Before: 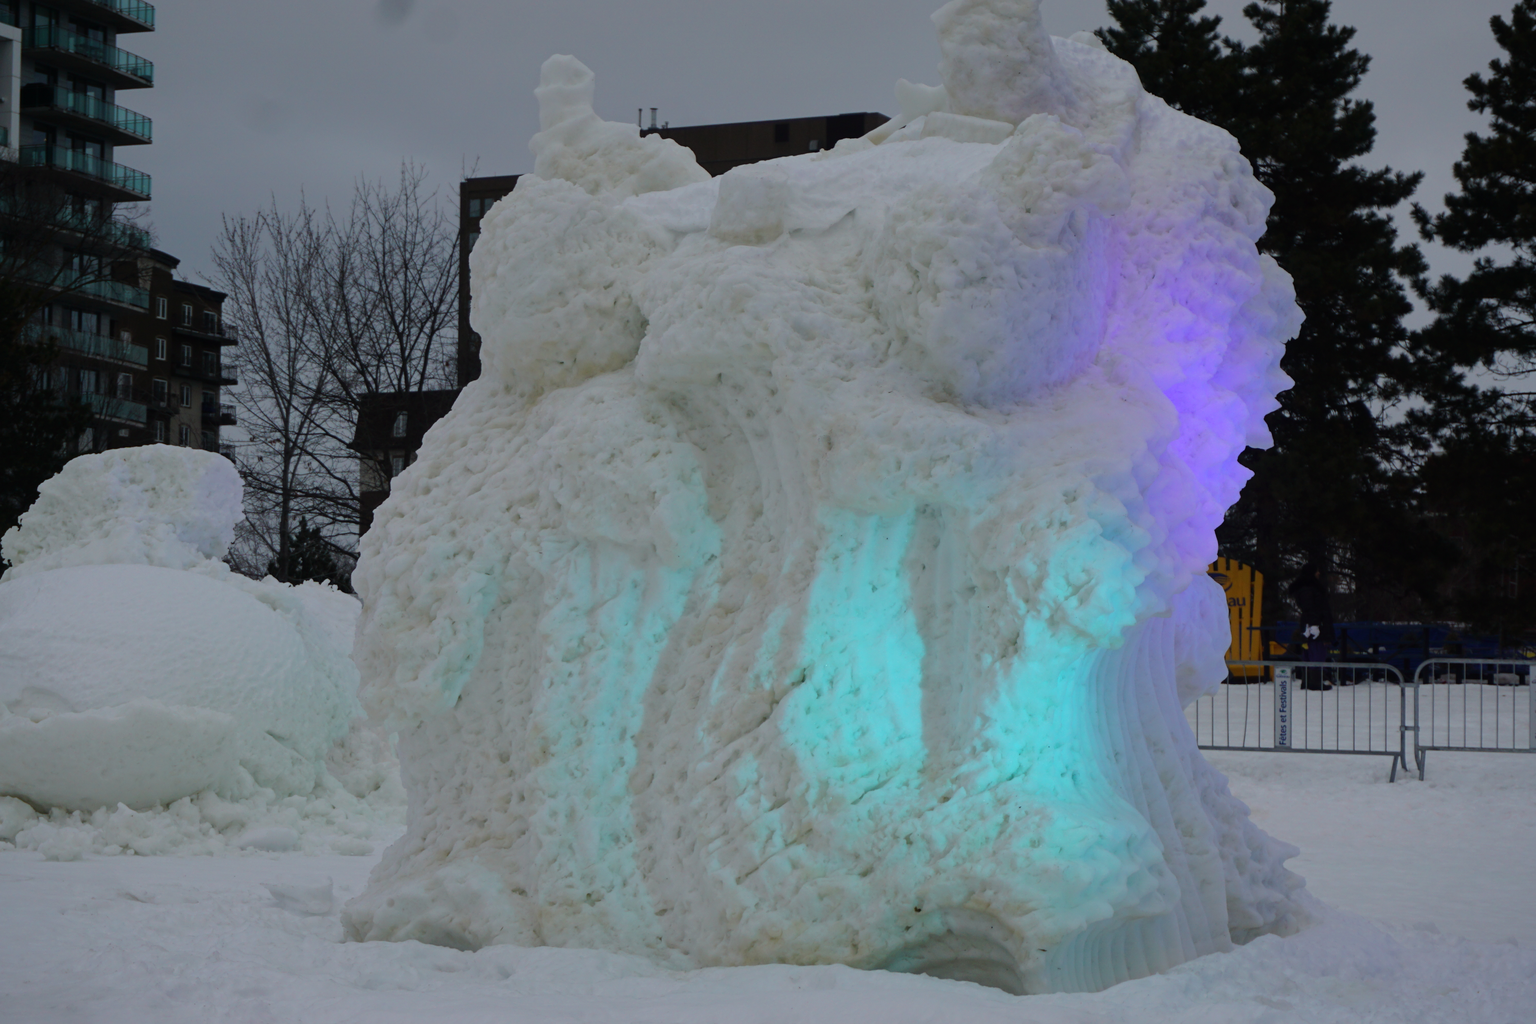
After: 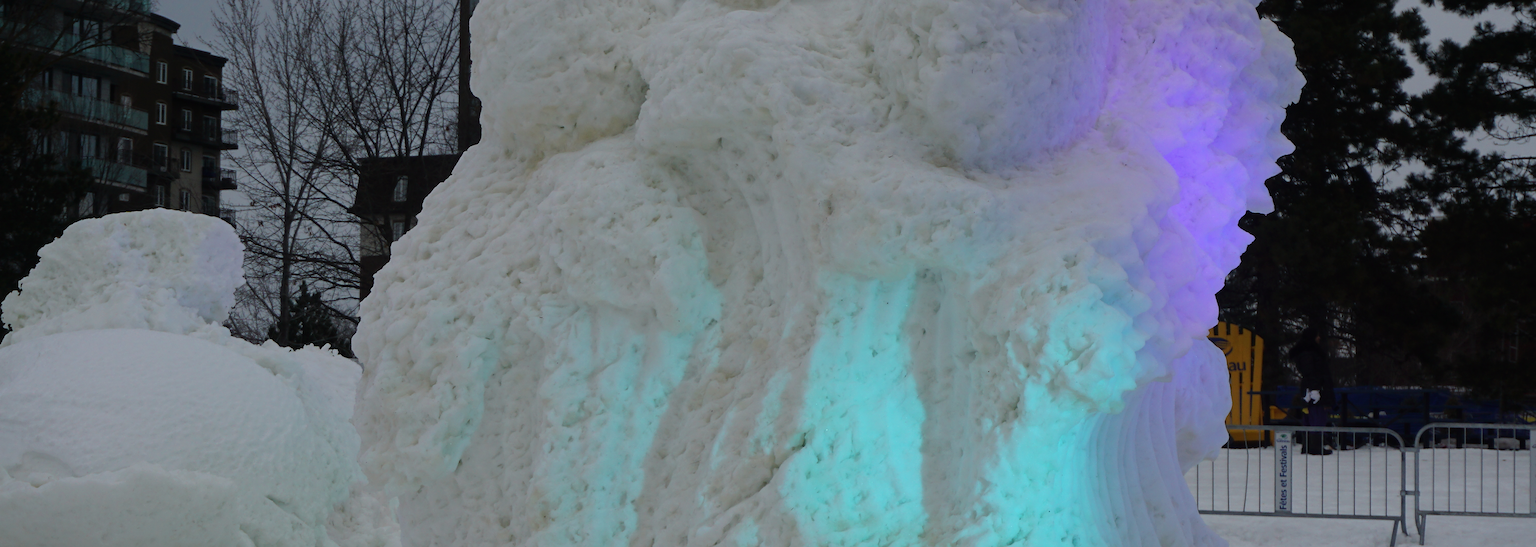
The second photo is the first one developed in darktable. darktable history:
sharpen: radius 1.4, amount 1.25, threshold 0.7
crop and rotate: top 23.043%, bottom 23.437%
contrast brightness saturation: saturation -0.05
